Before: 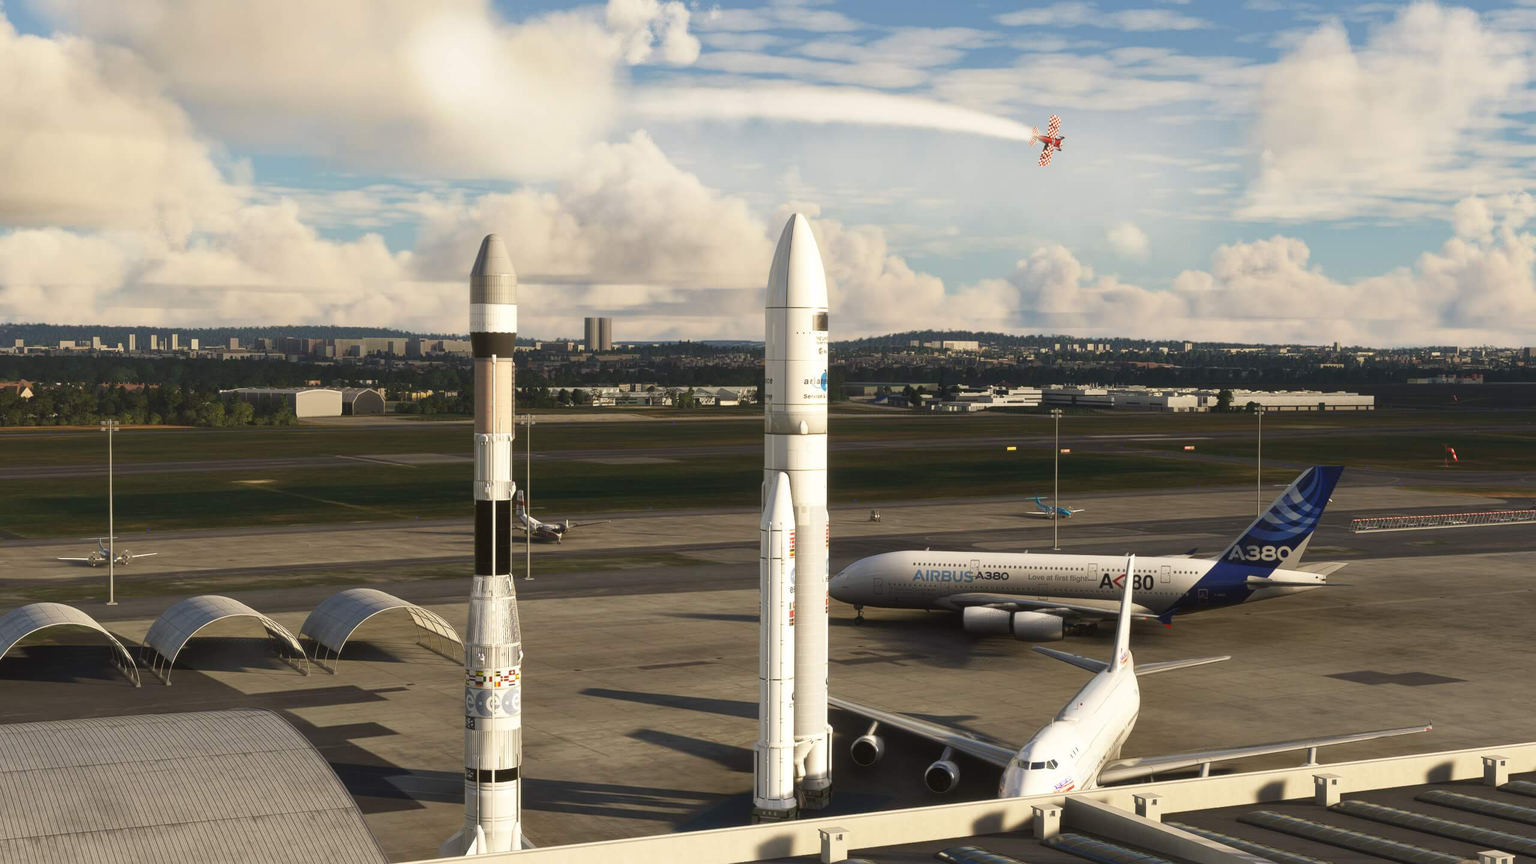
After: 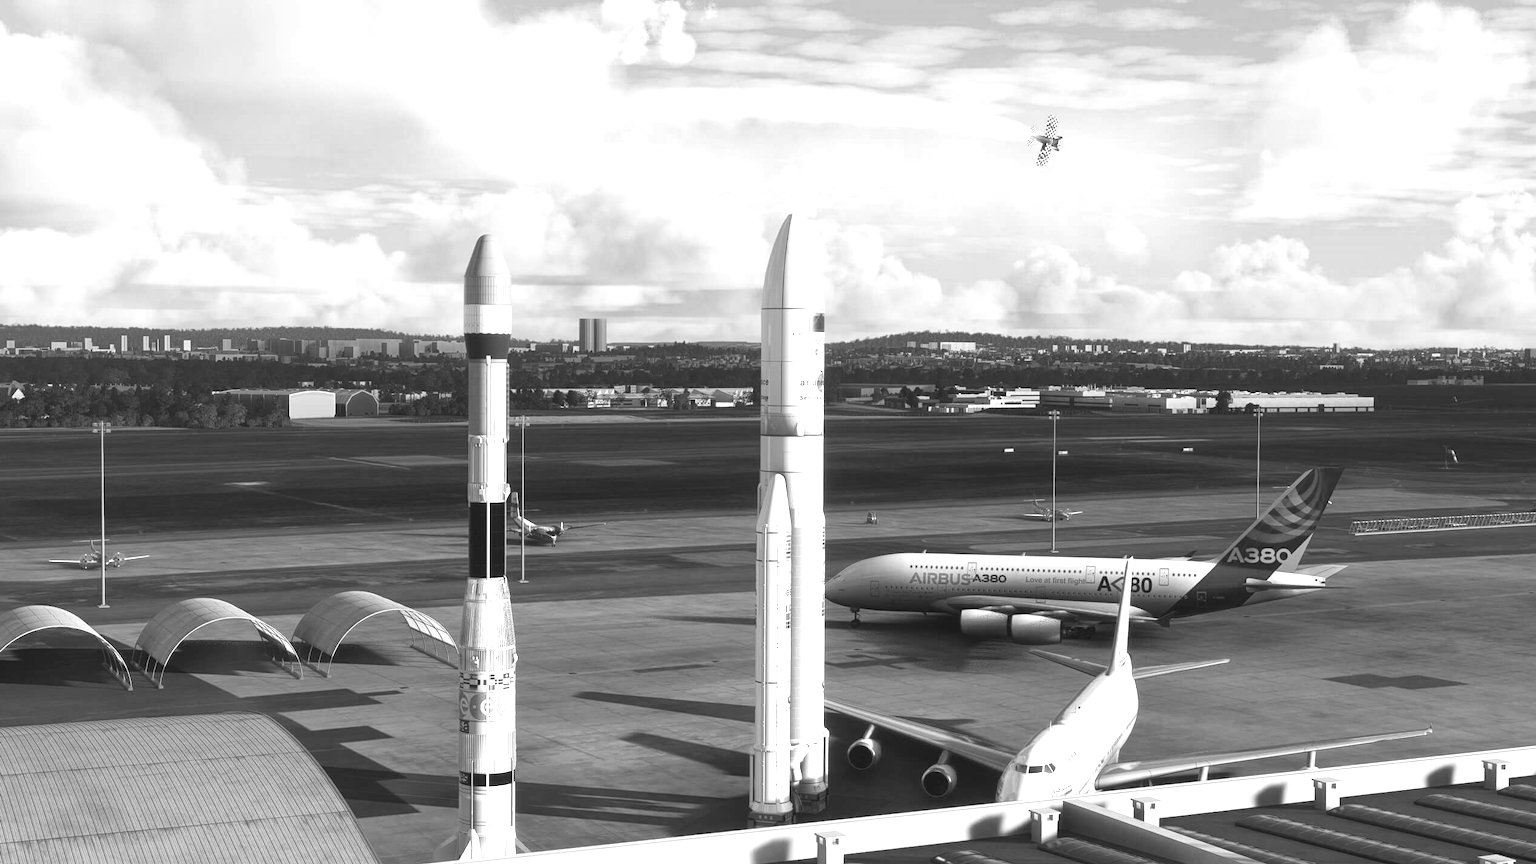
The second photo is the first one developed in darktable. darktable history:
crop and rotate: left 0.614%, top 0.179%, bottom 0.309%
color calibration: output gray [0.18, 0.41, 0.41, 0], gray › normalize channels true, illuminant same as pipeline (D50), adaptation XYZ, x 0.346, y 0.359, gamut compression 0
exposure: black level correction -0.001, exposure 0.9 EV, compensate exposure bias true, compensate highlight preservation false
